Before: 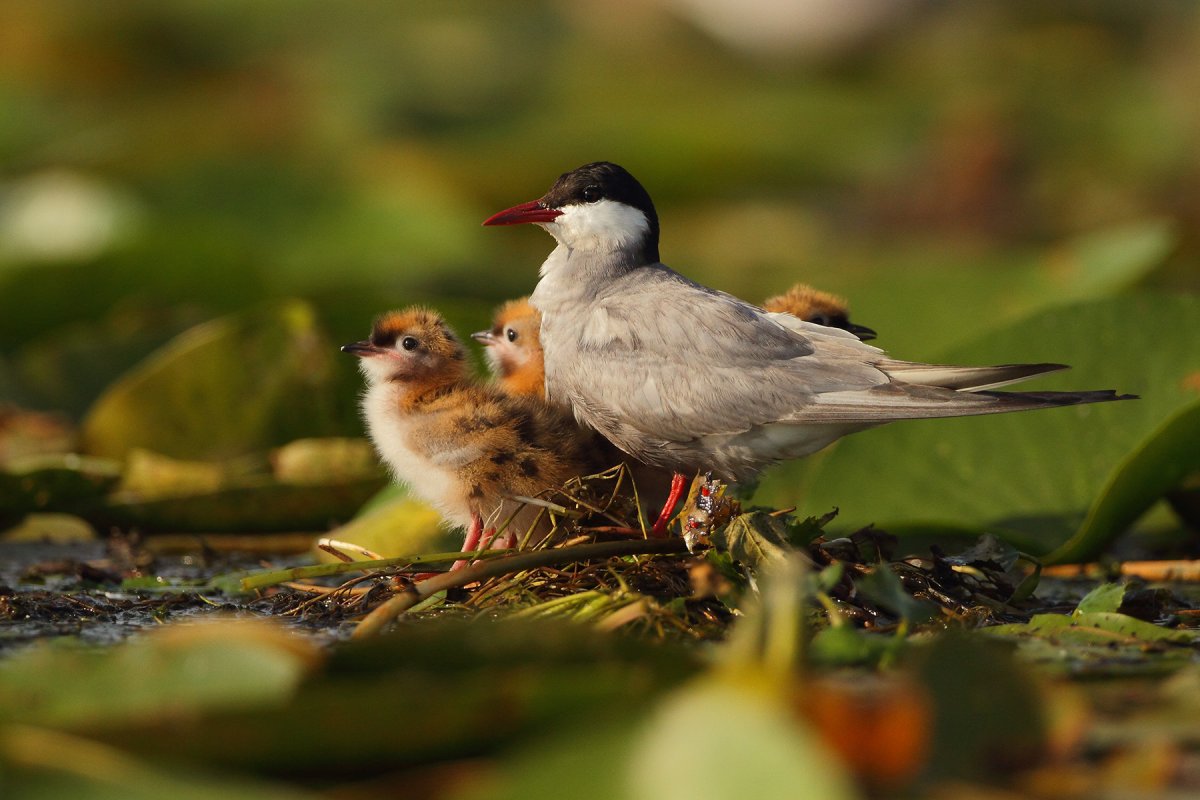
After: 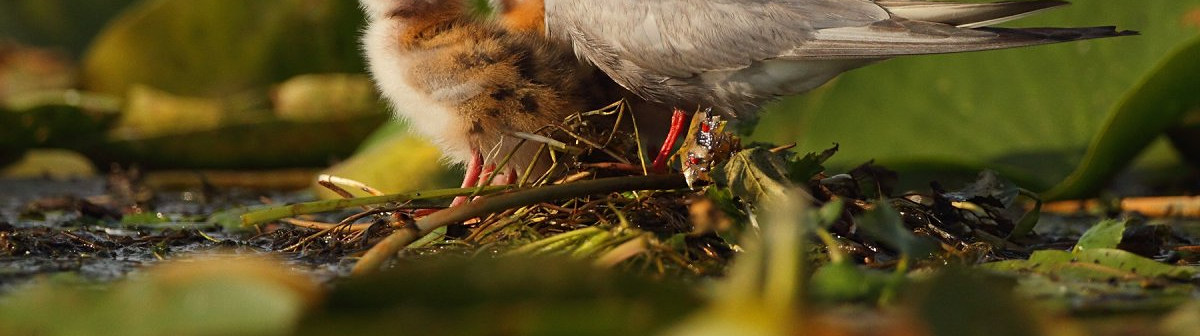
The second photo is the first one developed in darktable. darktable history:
crop: top 45.551%, bottom 12.262%
sharpen: amount 0.2
tone equalizer: on, module defaults
